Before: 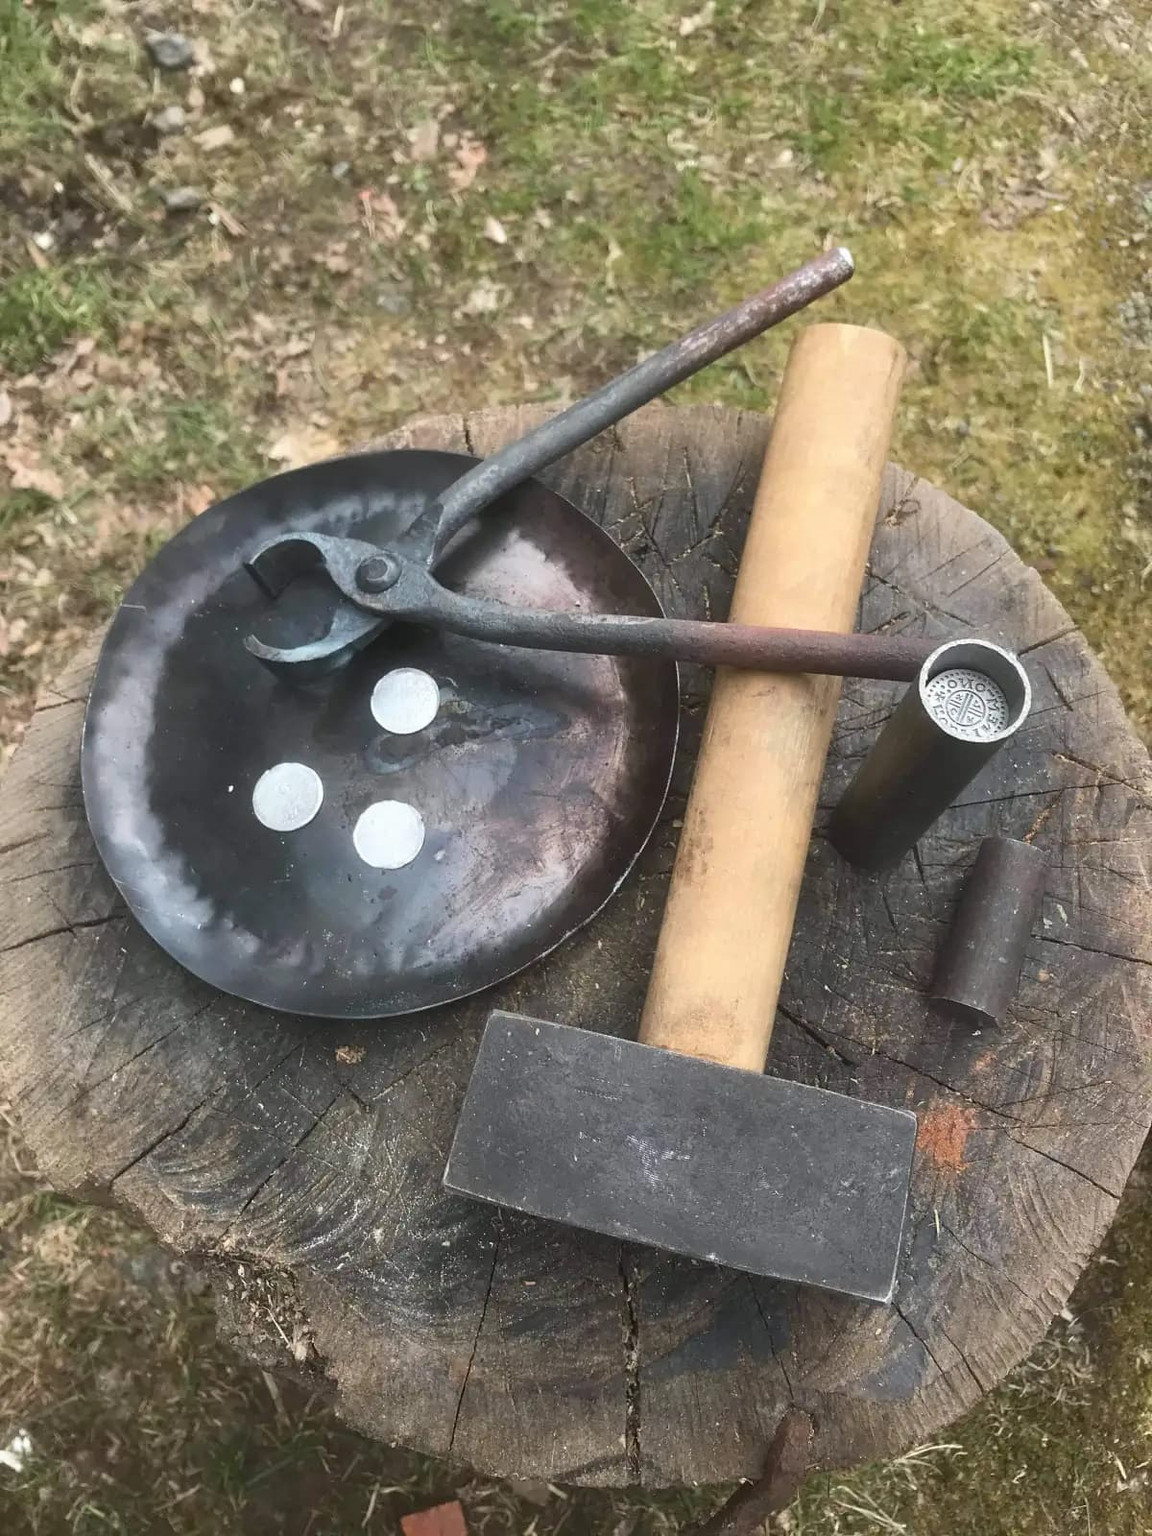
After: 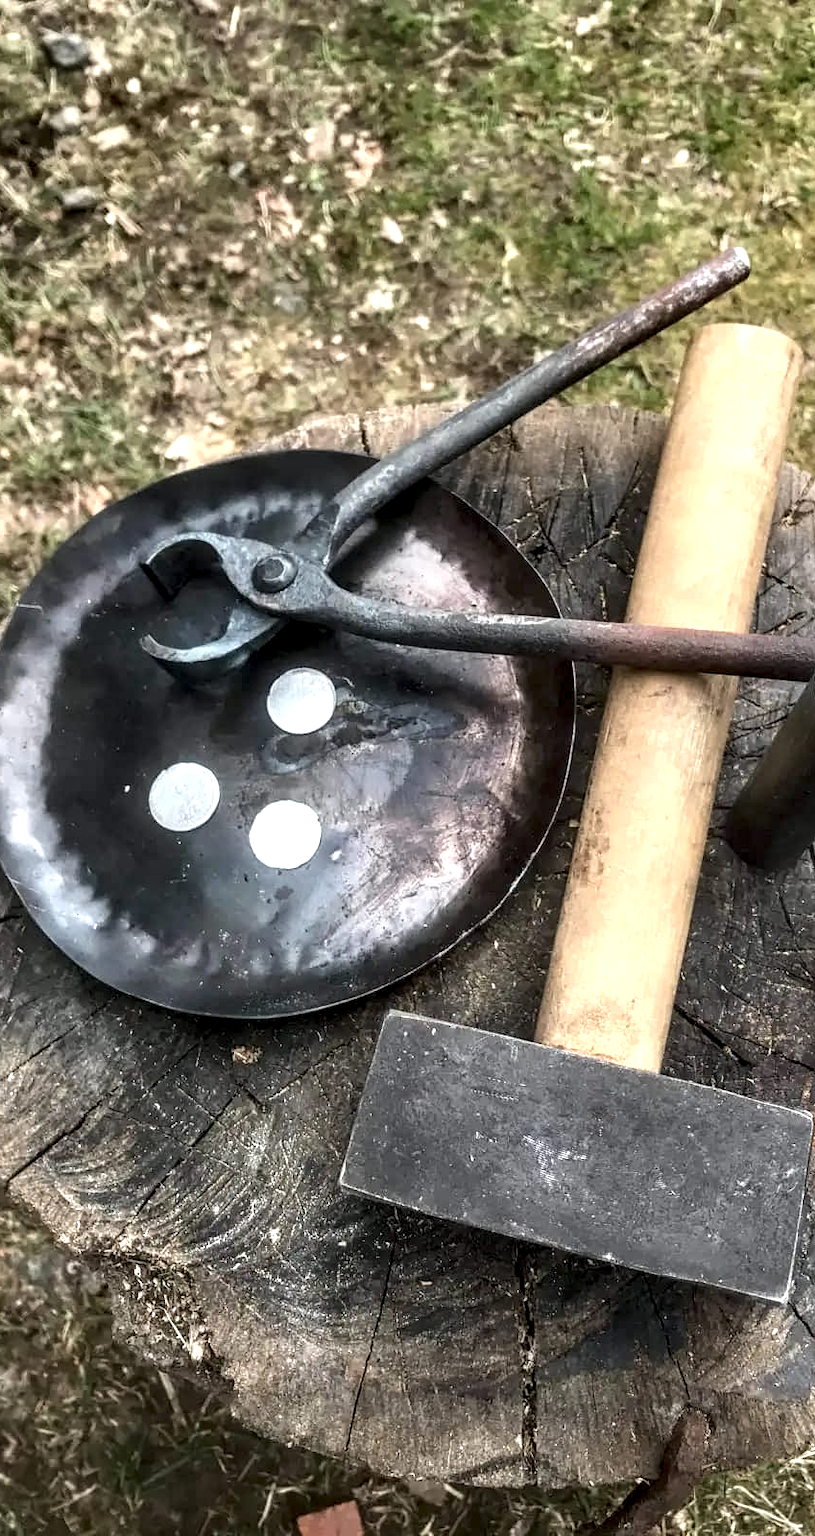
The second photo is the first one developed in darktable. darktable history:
white balance: emerald 1
local contrast: detail 203%
crop and rotate: left 9.061%, right 20.142%
